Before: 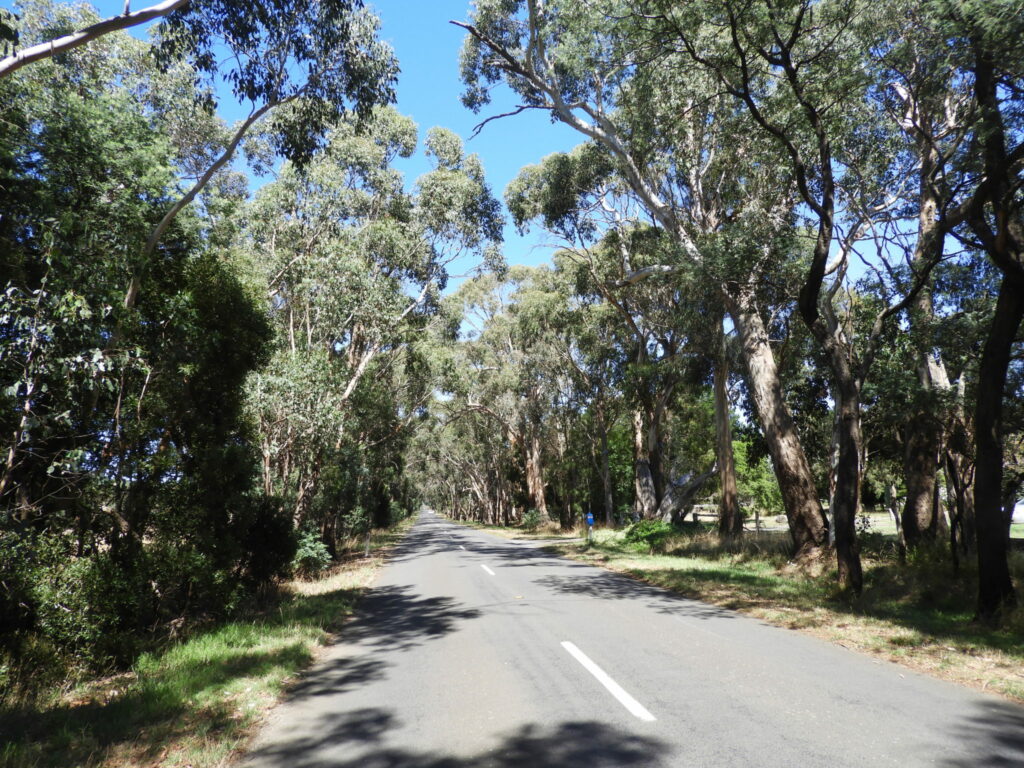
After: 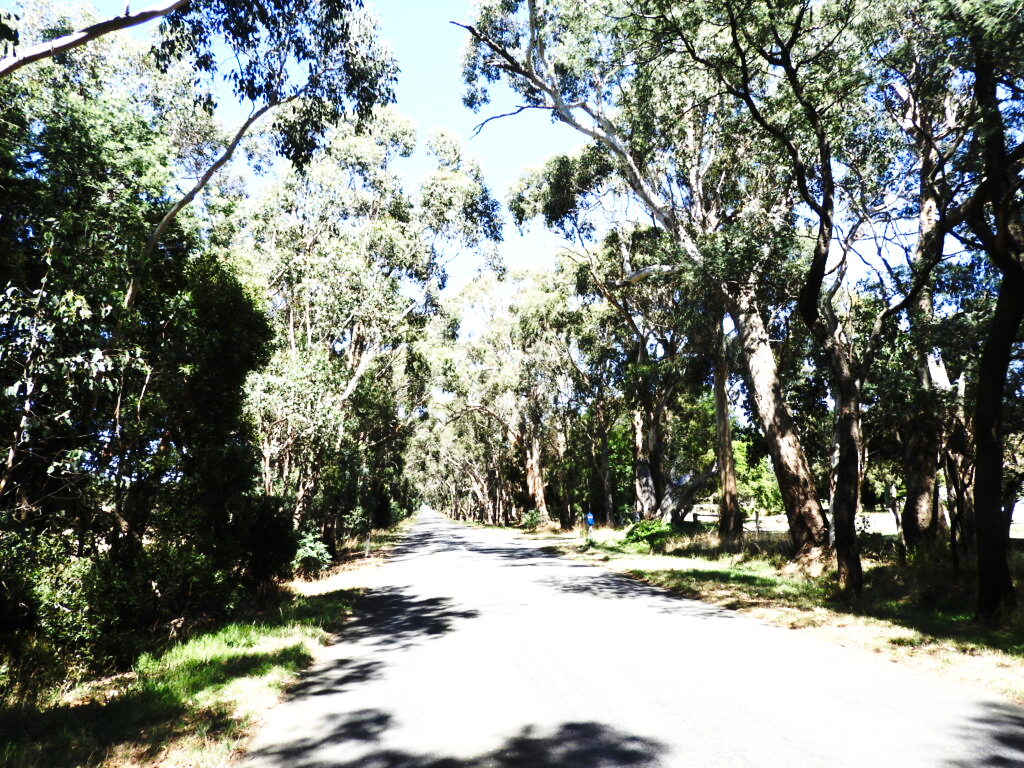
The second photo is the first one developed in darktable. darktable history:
base curve: curves: ch0 [(0, 0) (0.036, 0.037) (0.121, 0.228) (0.46, 0.76) (0.859, 0.983) (1, 1)], preserve colors none
tone equalizer: -8 EV -0.75 EV, -7 EV -0.7 EV, -6 EV -0.6 EV, -5 EV -0.4 EV, -3 EV 0.4 EV, -2 EV 0.6 EV, -1 EV 0.7 EV, +0 EV 0.75 EV, edges refinement/feathering 500, mask exposure compensation -1.57 EV, preserve details no
